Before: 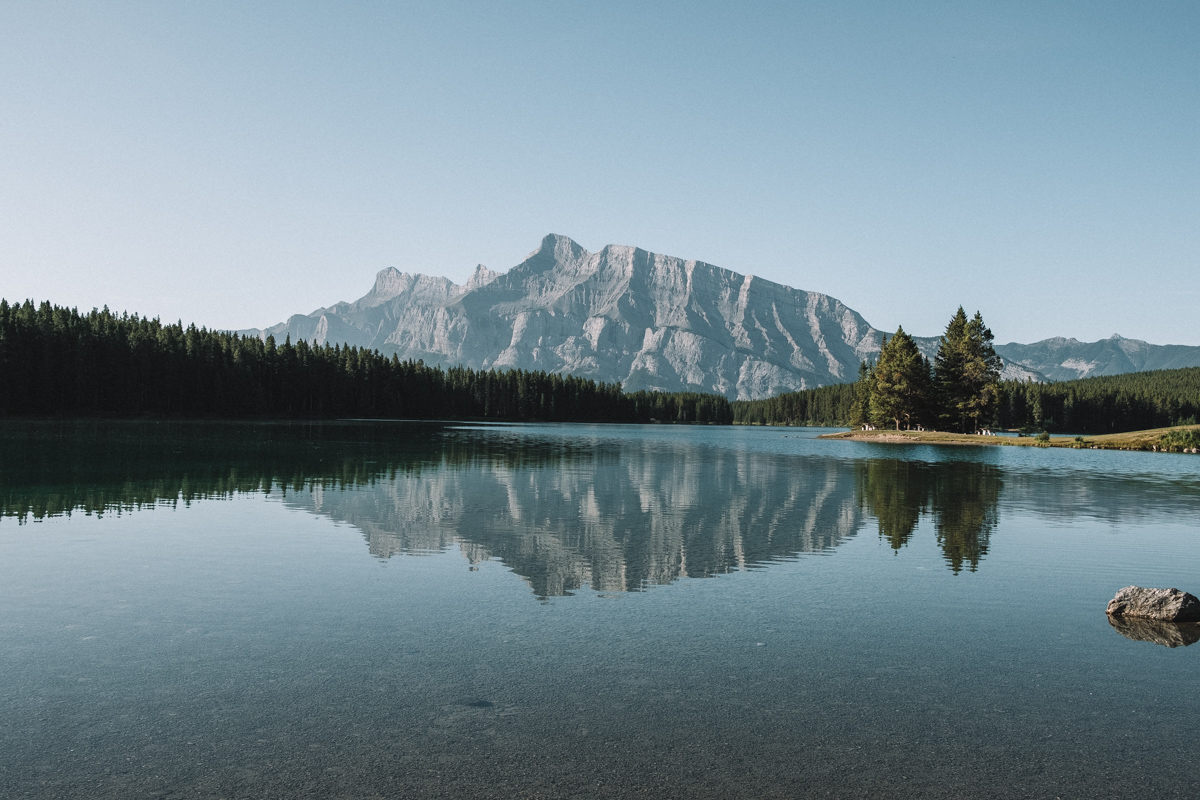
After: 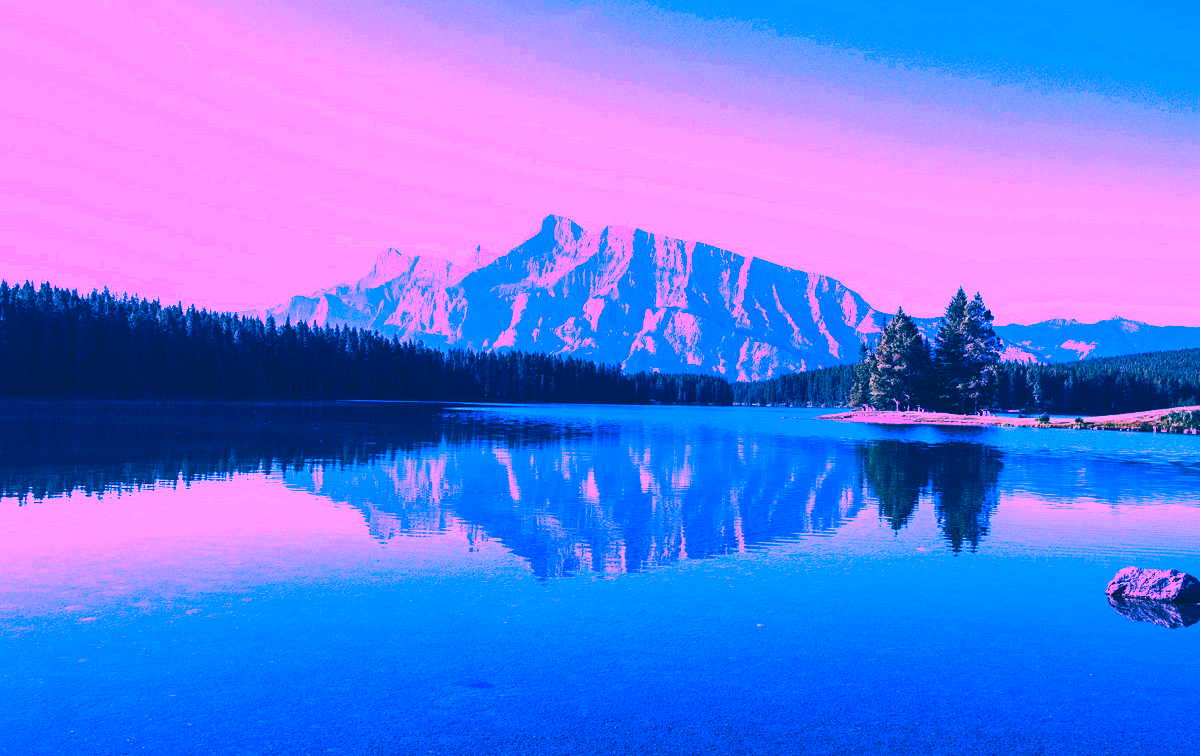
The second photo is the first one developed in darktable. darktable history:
exposure: black level correction 0.003, exposure 0.383 EV, compensate highlight preservation false
color correction: highlights a* 17.03, highlights b* 0.205, shadows a* -15.38, shadows b* -14.56, saturation 1.5
crop and rotate: top 2.479%, bottom 3.018%
tone equalizer: -8 EV -1.08 EV, -7 EV -1.01 EV, -6 EV -0.867 EV, -5 EV -0.578 EV, -3 EV 0.578 EV, -2 EV 0.867 EV, -1 EV 1.01 EV, +0 EV 1.08 EV, edges refinement/feathering 500, mask exposure compensation -1.57 EV, preserve details no
color contrast: green-magenta contrast 1.69, blue-yellow contrast 1.49
white balance: red 0.871, blue 1.249
color calibration: output R [1.107, -0.012, -0.003, 0], output B [0, 0, 1.308, 0], illuminant custom, x 0.389, y 0.387, temperature 3838.64 K
